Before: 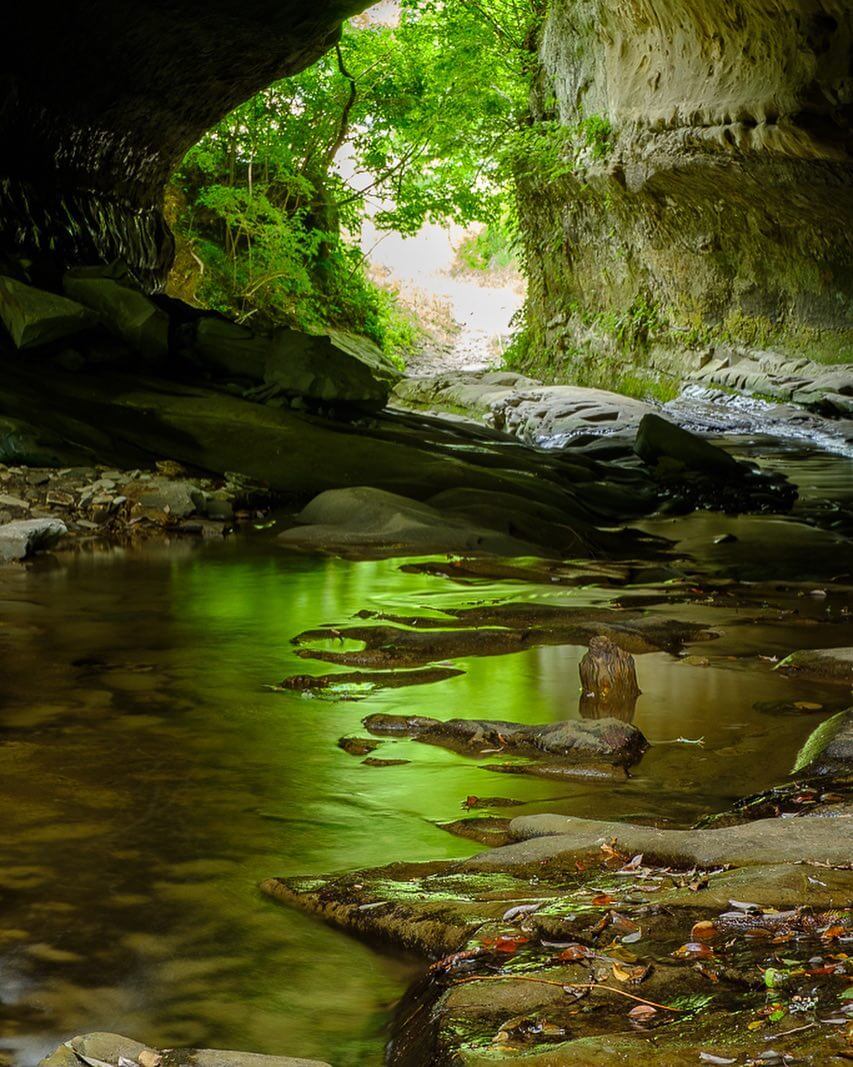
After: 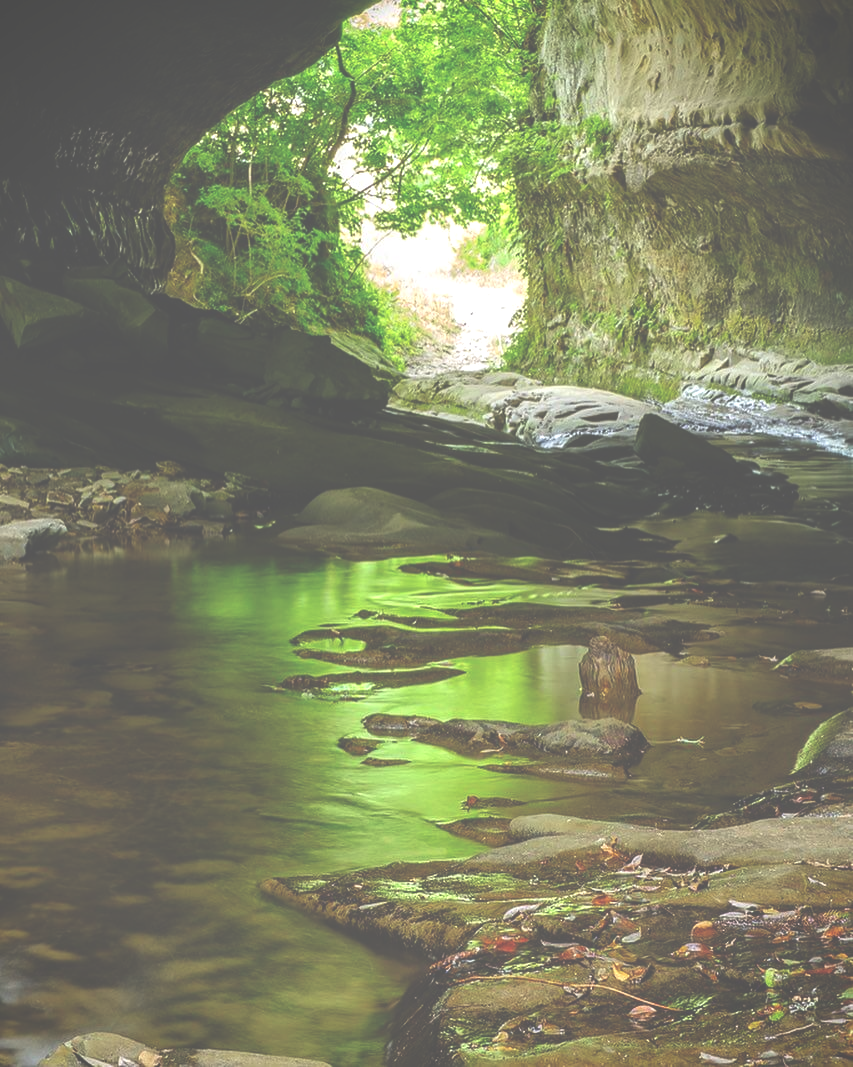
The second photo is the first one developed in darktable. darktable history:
vignetting: fall-off start 97.28%, fall-off radius 78.99%, saturation 0.052, width/height ratio 1.114
exposure: black level correction -0.073, exposure 0.502 EV, compensate highlight preservation false
